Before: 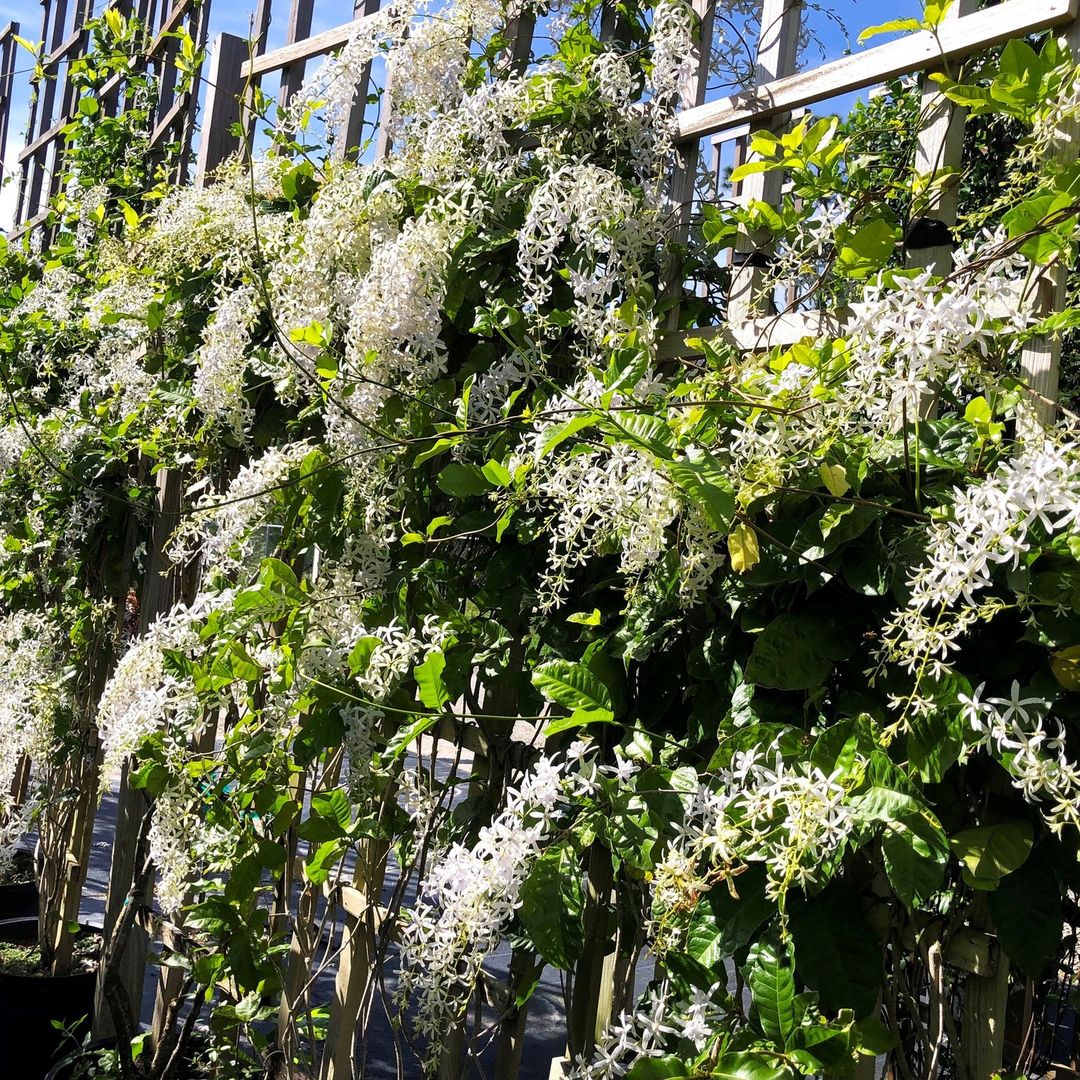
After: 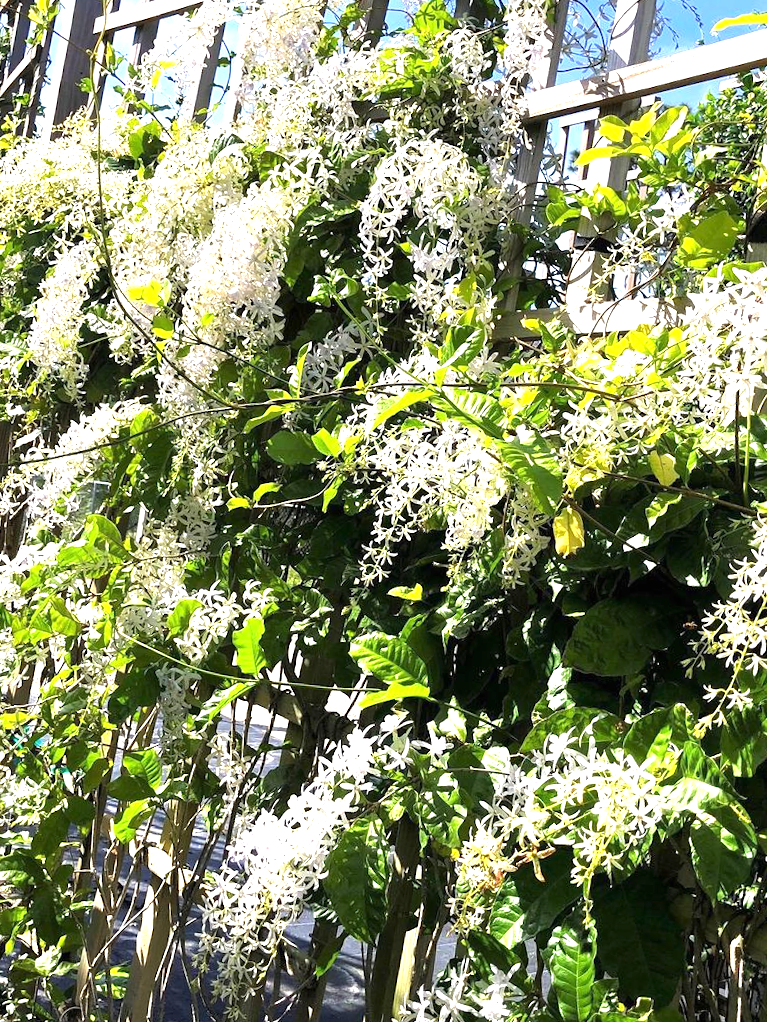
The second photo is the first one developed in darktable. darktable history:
crop and rotate: angle -3.27°, left 14.277%, top 0.028%, right 10.766%, bottom 0.028%
exposure: black level correction 0, exposure 1.1 EV, compensate exposure bias true, compensate highlight preservation false
